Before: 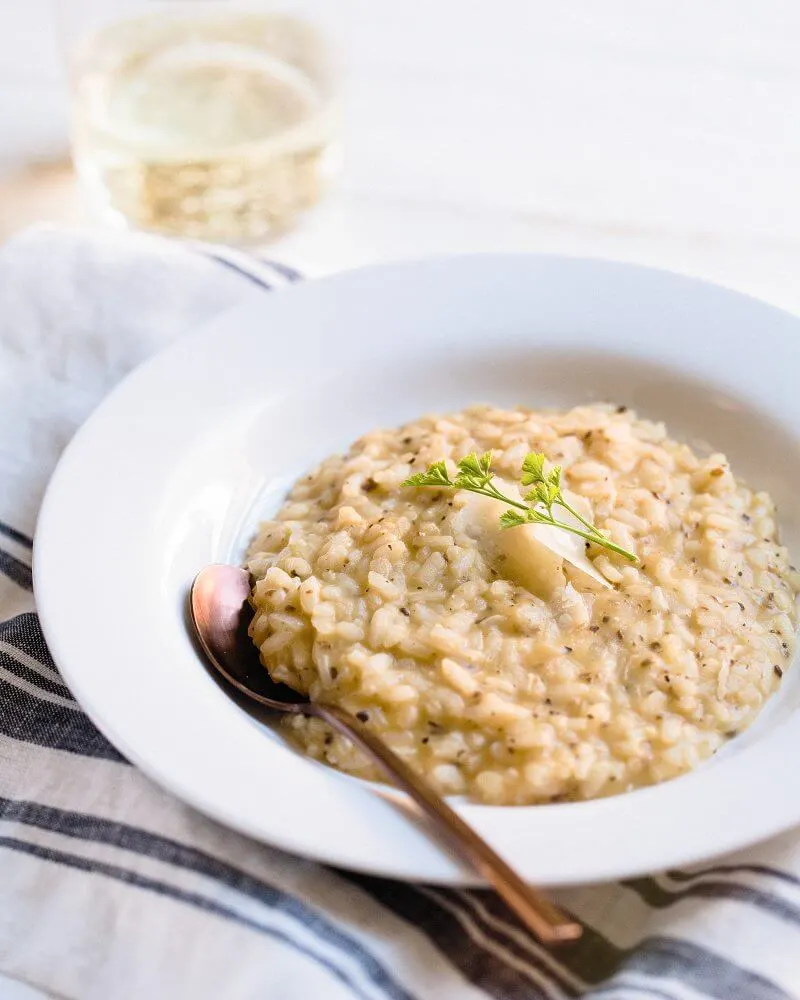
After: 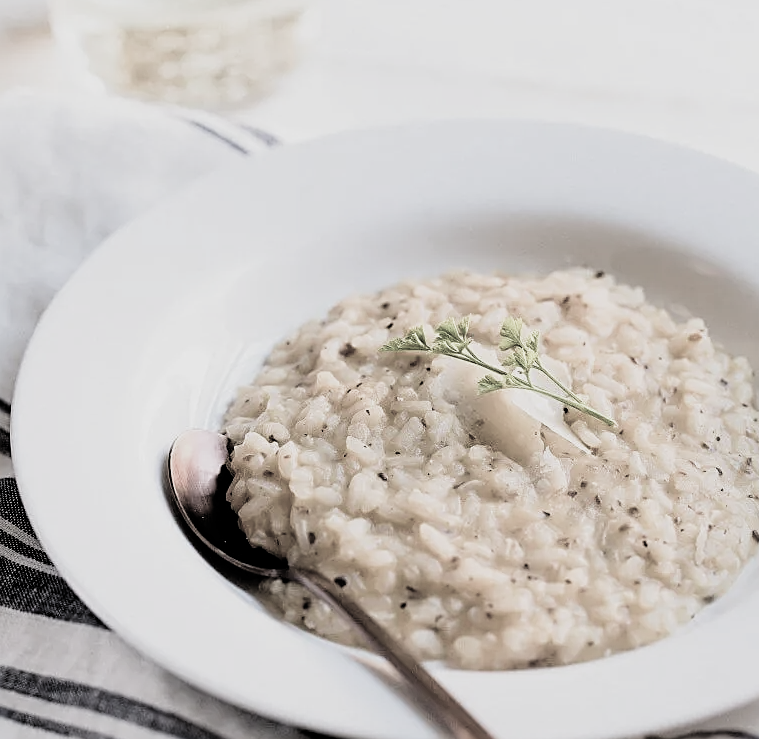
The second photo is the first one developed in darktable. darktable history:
filmic rgb: black relative exposure -5.05 EV, white relative exposure 3.55 EV, threshold 3.02 EV, hardness 3.18, contrast 1.192, highlights saturation mix -29.34%, add noise in highlights 0.099, color science v4 (2020), type of noise poissonian, enable highlight reconstruction true
crop and rotate: left 2.887%, top 13.509%, right 2.173%, bottom 12.574%
sharpen: on, module defaults
